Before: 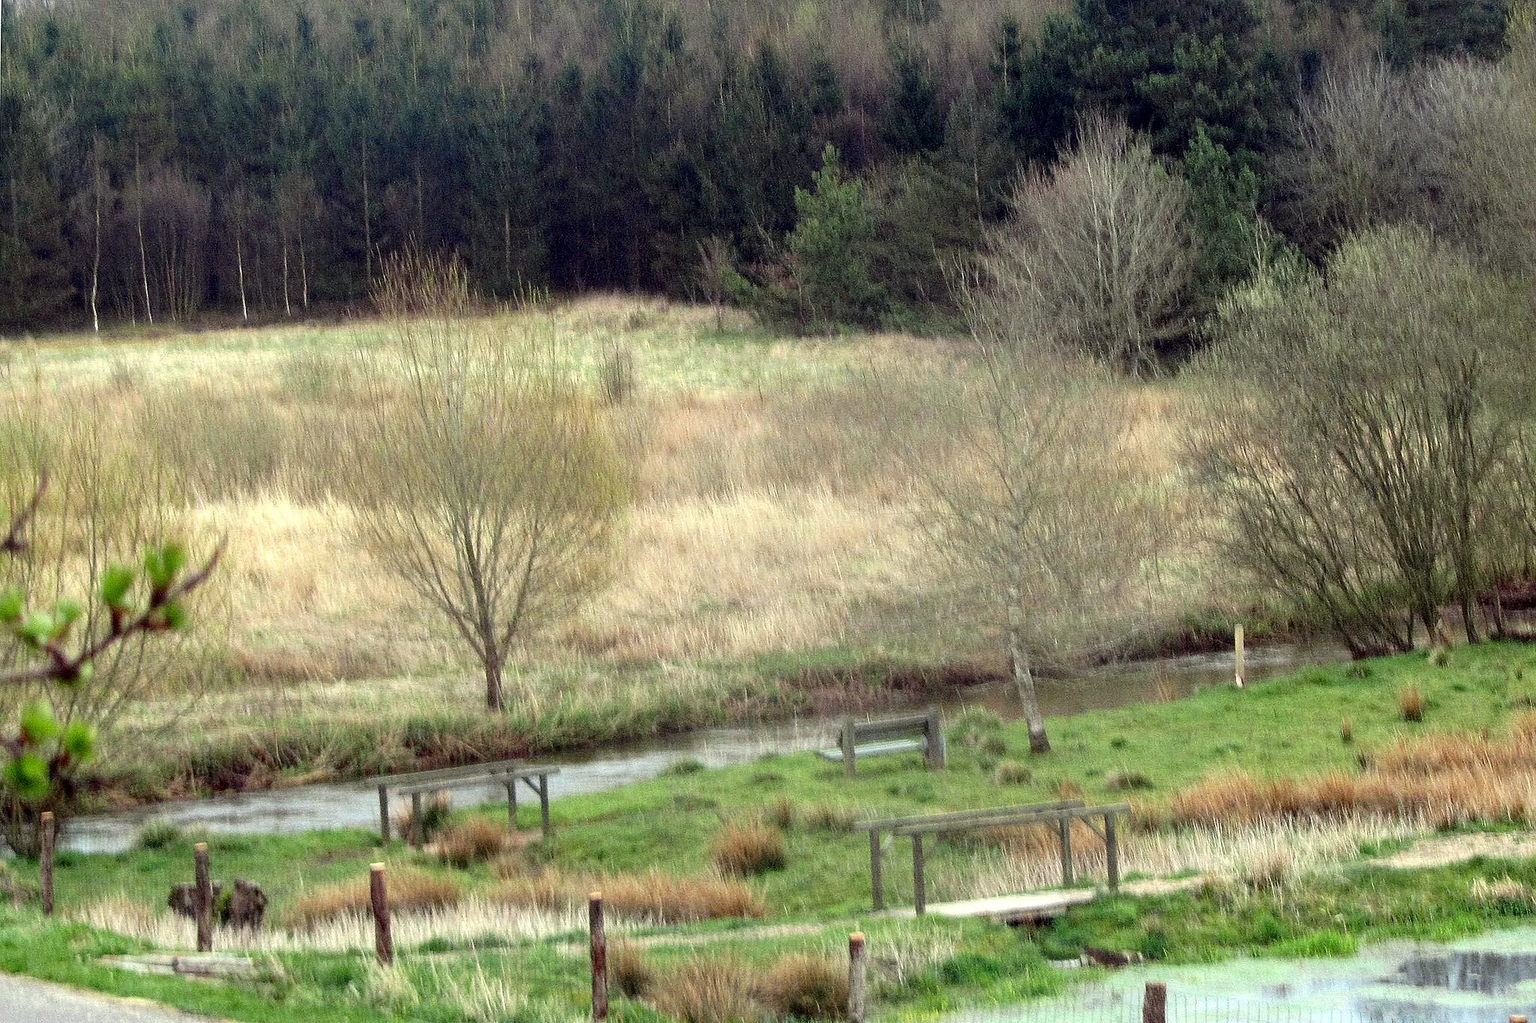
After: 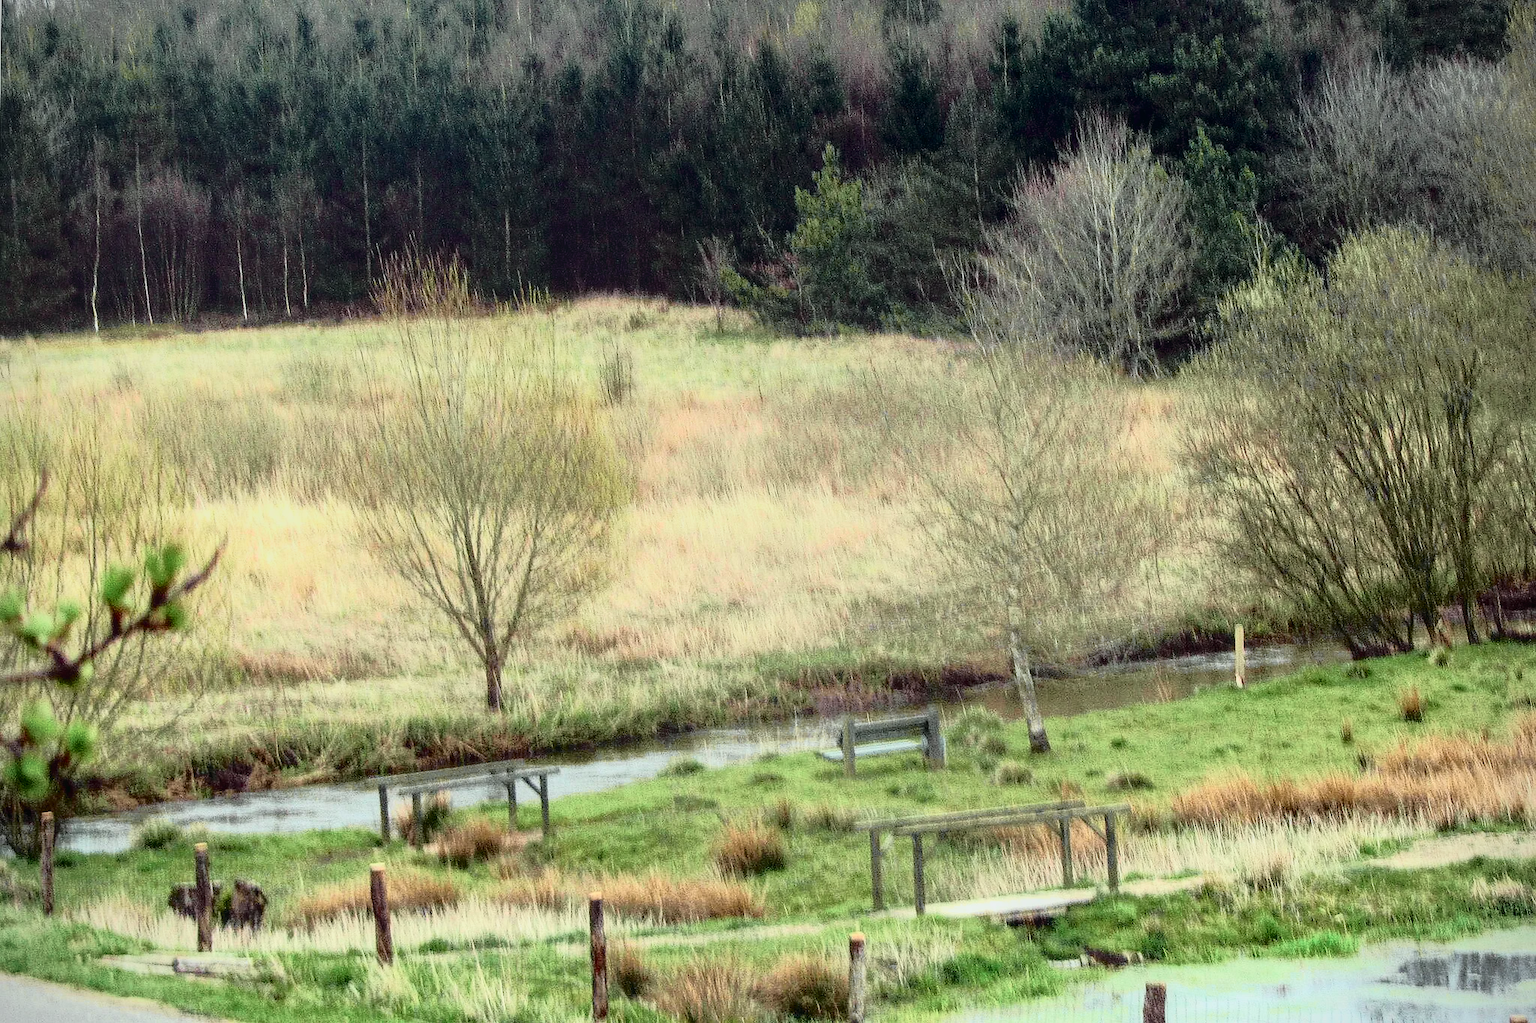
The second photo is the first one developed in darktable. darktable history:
vignetting: fall-off start 91.13%
local contrast: detail 110%
tone curve: curves: ch0 [(0, 0) (0.081, 0.044) (0.192, 0.125) (0.283, 0.238) (0.416, 0.449) (0.495, 0.524) (0.661, 0.756) (0.788, 0.87) (1, 0.951)]; ch1 [(0, 0) (0.161, 0.092) (0.35, 0.33) (0.392, 0.392) (0.427, 0.426) (0.479, 0.472) (0.505, 0.497) (0.521, 0.524) (0.567, 0.56) (0.583, 0.592) (0.625, 0.627) (0.678, 0.733) (1, 1)]; ch2 [(0, 0) (0.346, 0.362) (0.404, 0.427) (0.502, 0.499) (0.531, 0.523) (0.544, 0.561) (0.58, 0.59) (0.629, 0.642) (0.717, 0.678) (1, 1)], color space Lab, independent channels, preserve colors none
